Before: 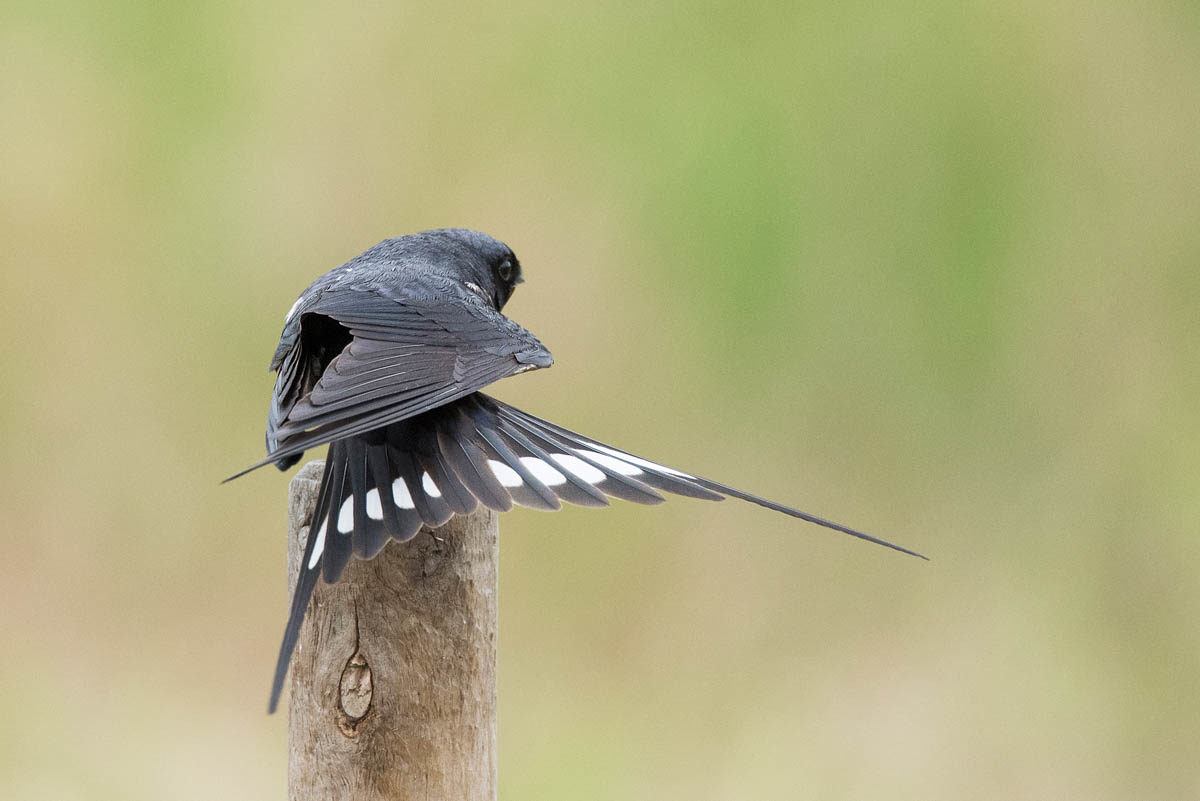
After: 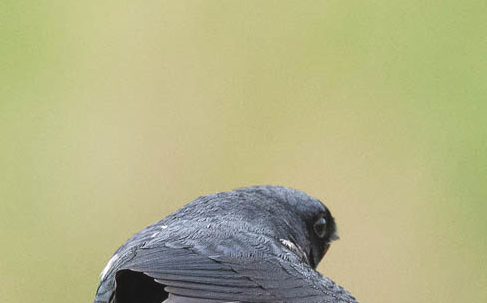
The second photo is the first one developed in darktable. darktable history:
crop: left 15.452%, top 5.459%, right 43.956%, bottom 56.62%
exposure: black level correction -0.008, exposure 0.067 EV, compensate highlight preservation false
